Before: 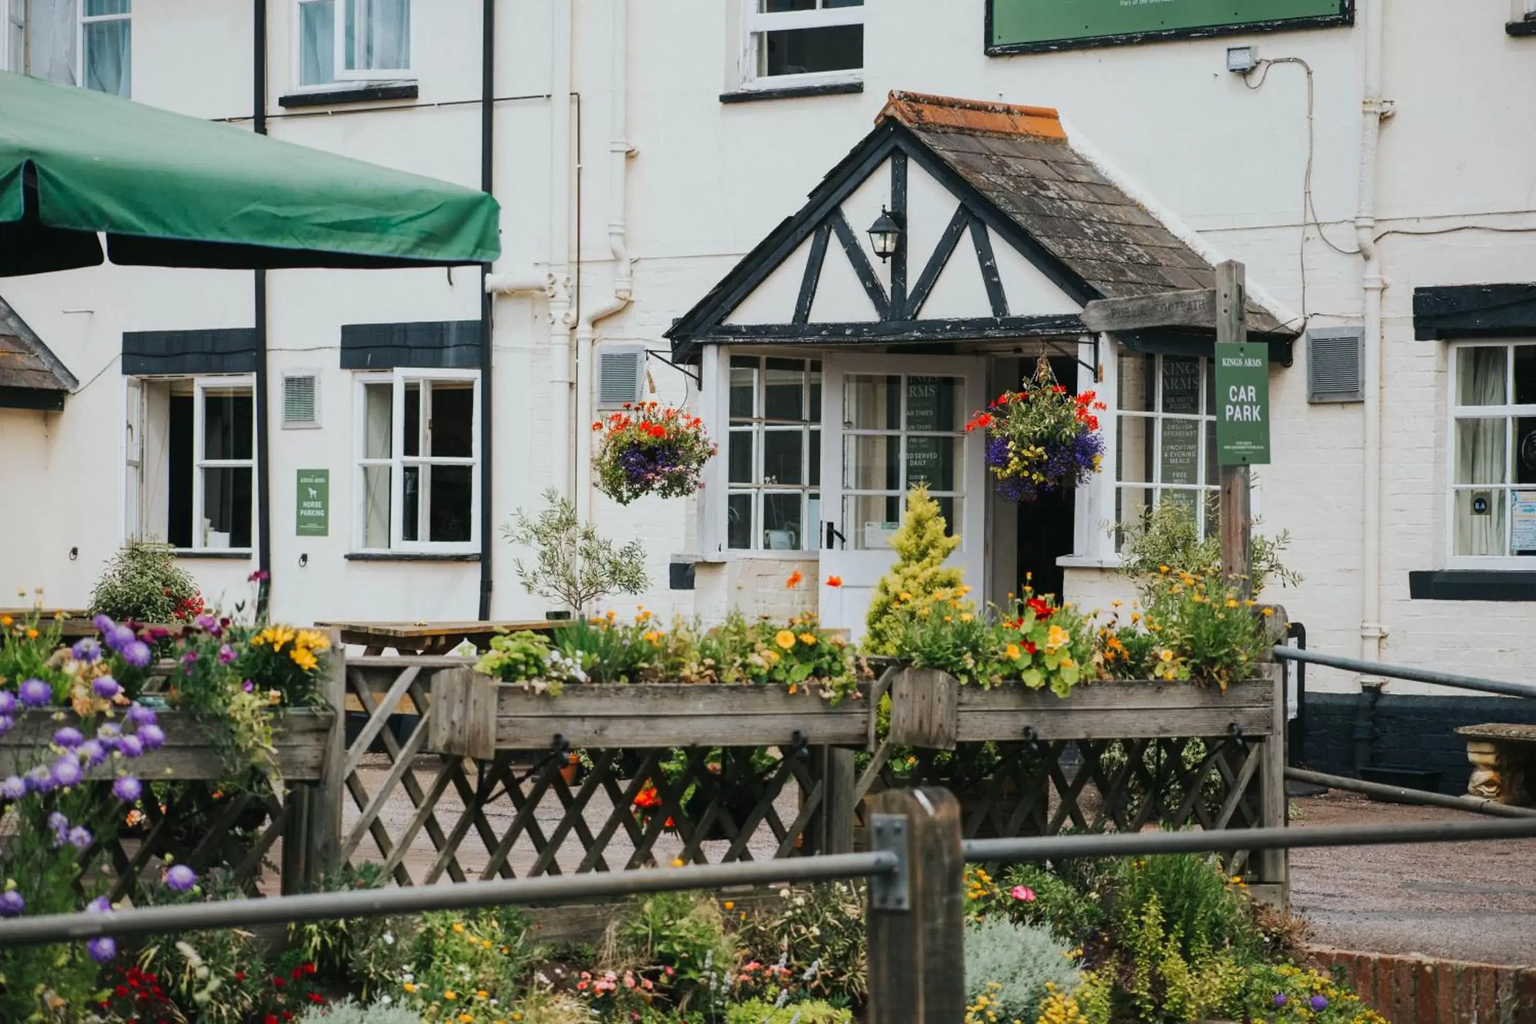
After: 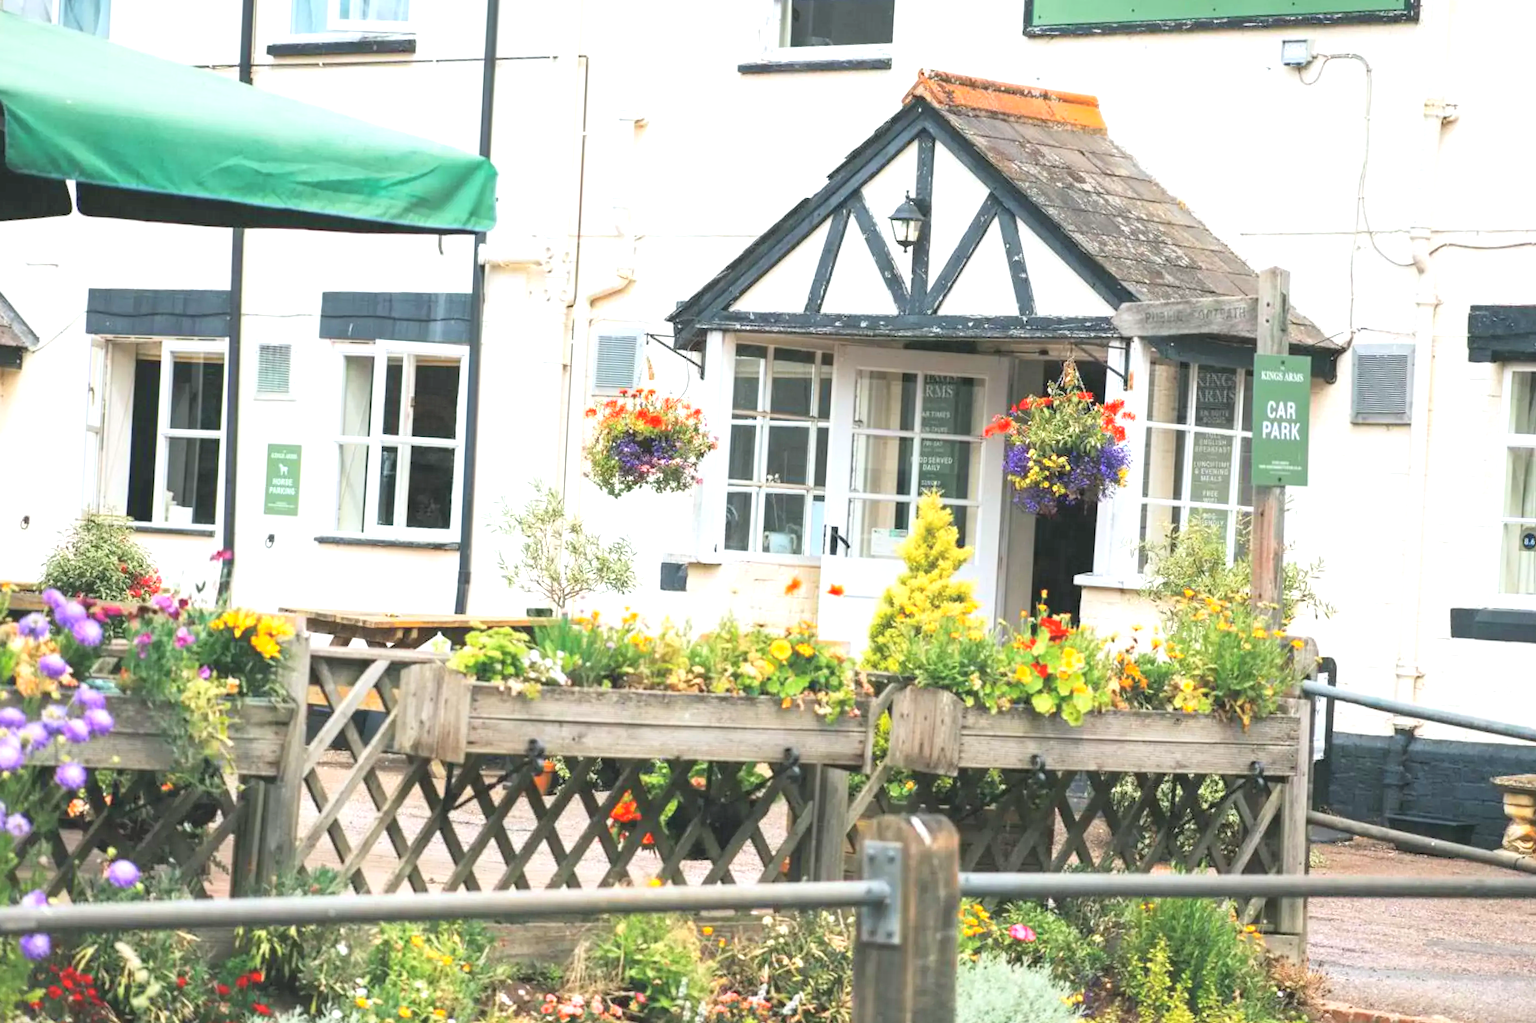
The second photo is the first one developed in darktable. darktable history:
color correction: highlights b* -0.056, saturation 1.1
crop and rotate: angle -2.68°
exposure: black level correction 0, exposure 1.1 EV, compensate highlight preservation false
contrast brightness saturation: brightness 0.285
